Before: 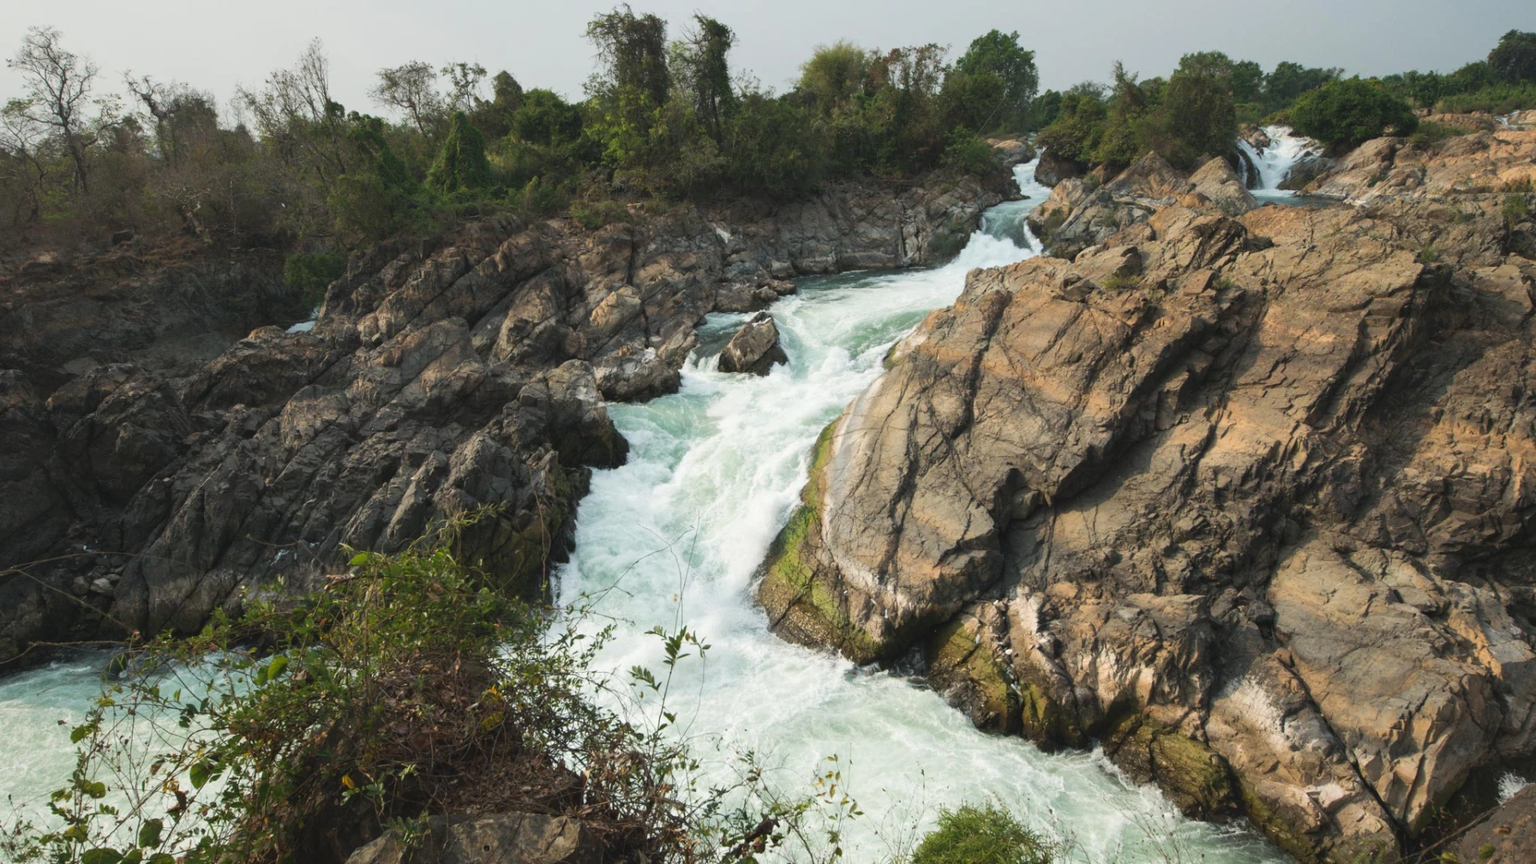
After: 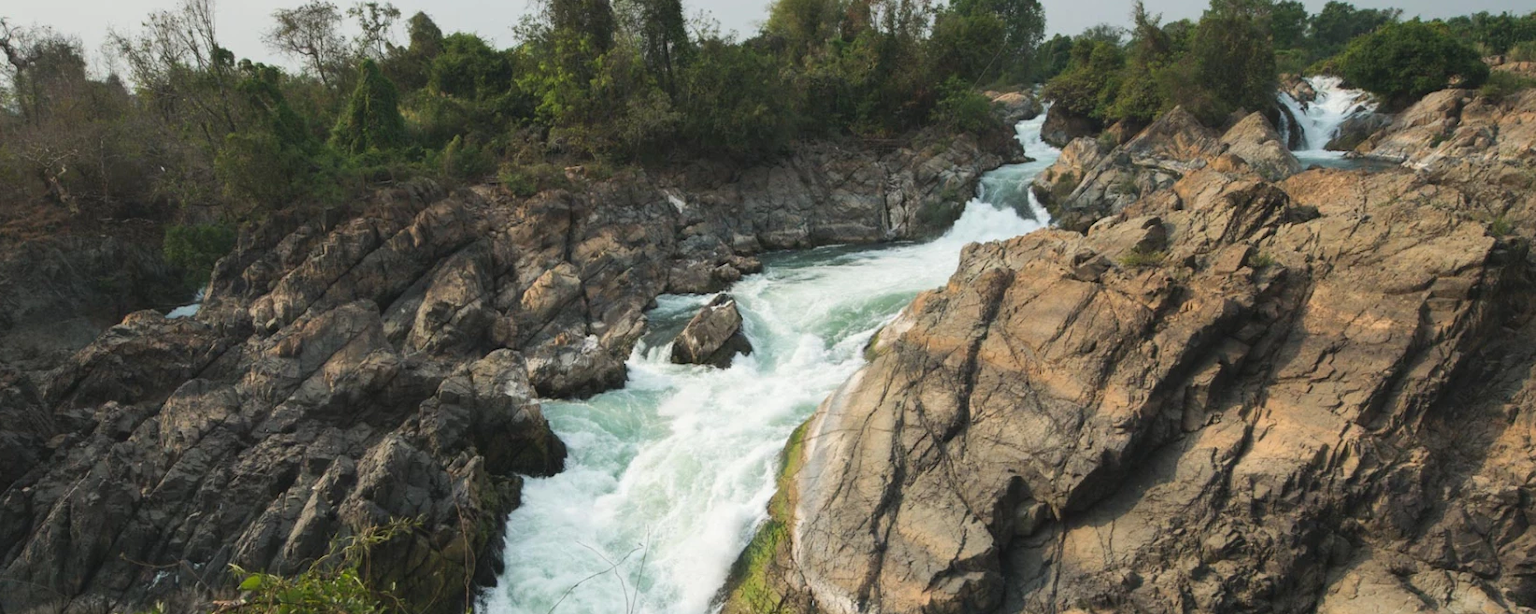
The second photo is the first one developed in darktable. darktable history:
crop and rotate: left 9.398%, top 7.085%, right 4.993%, bottom 32.002%
